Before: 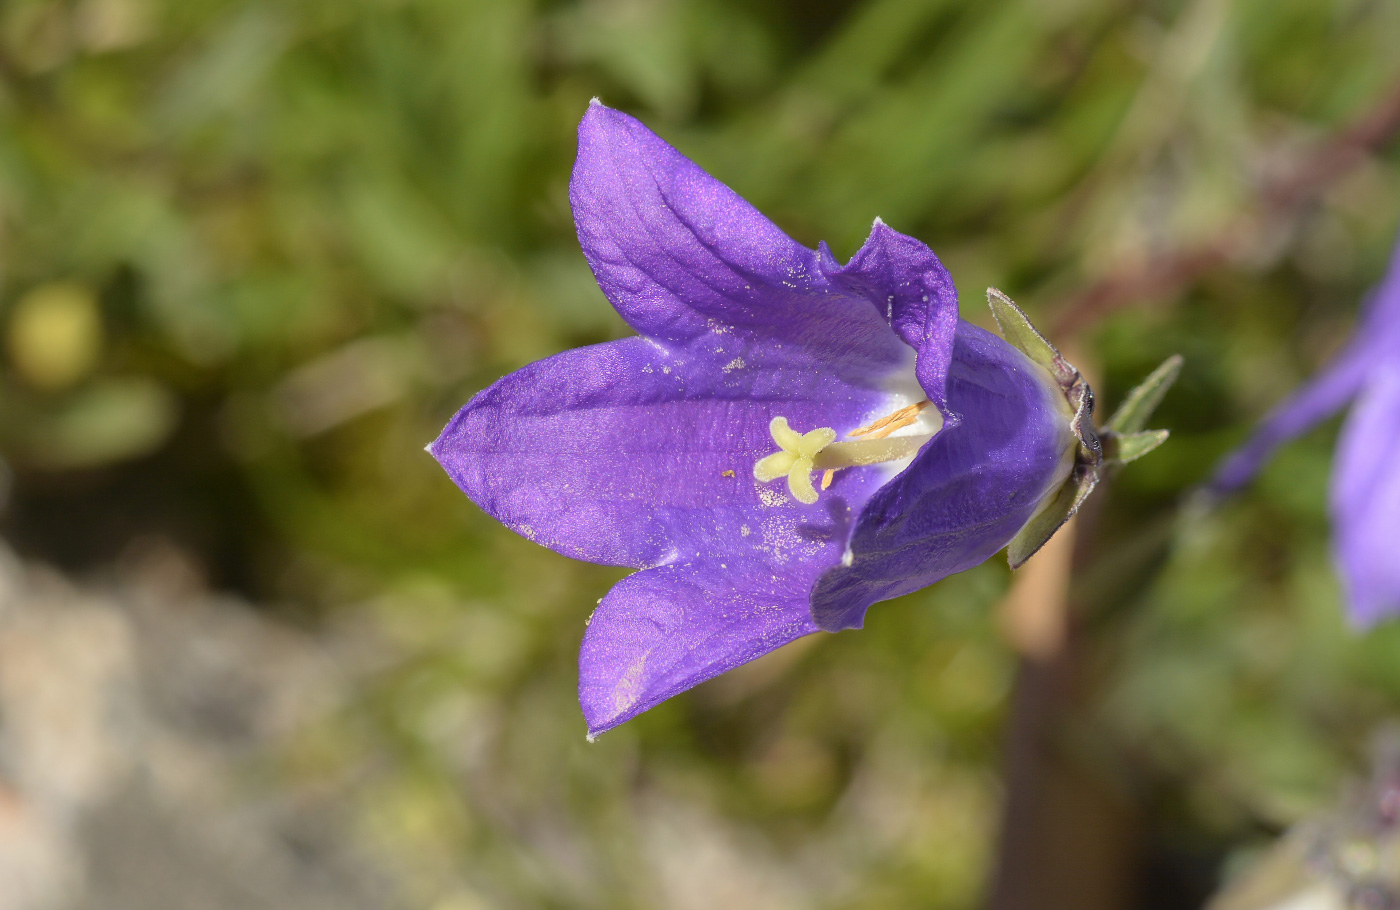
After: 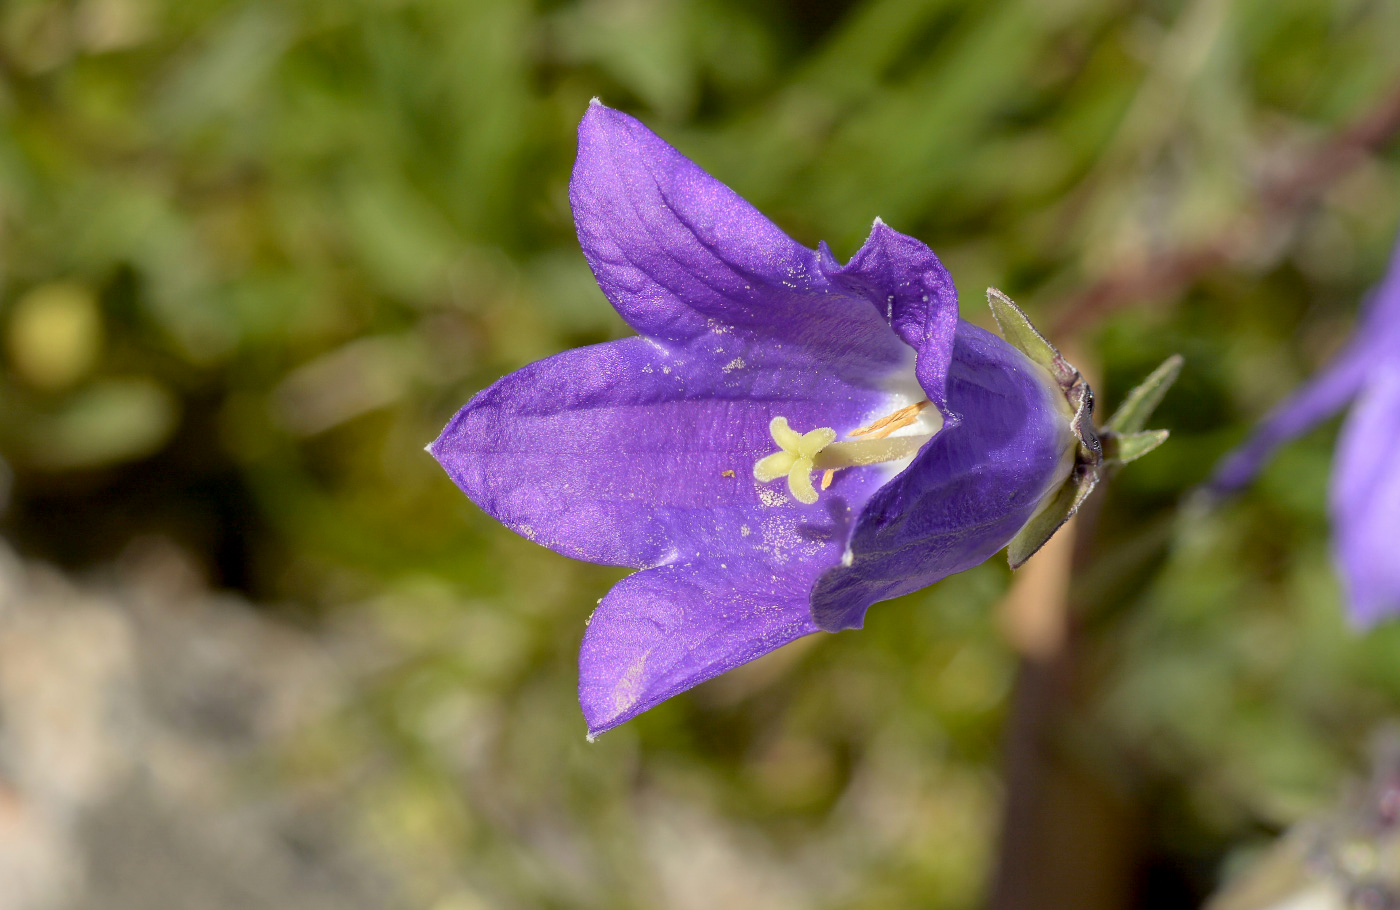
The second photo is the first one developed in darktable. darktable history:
exposure: black level correction 0.01, exposure 0.016 EV, compensate highlight preservation false
